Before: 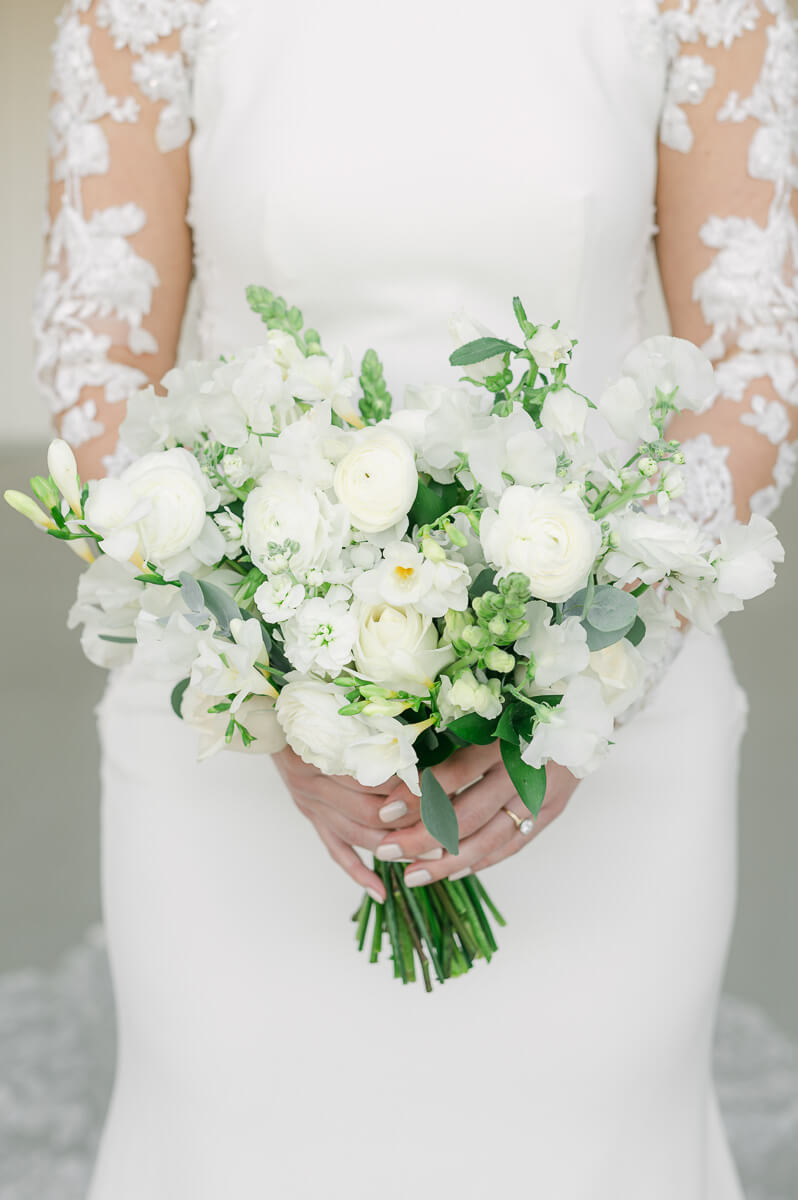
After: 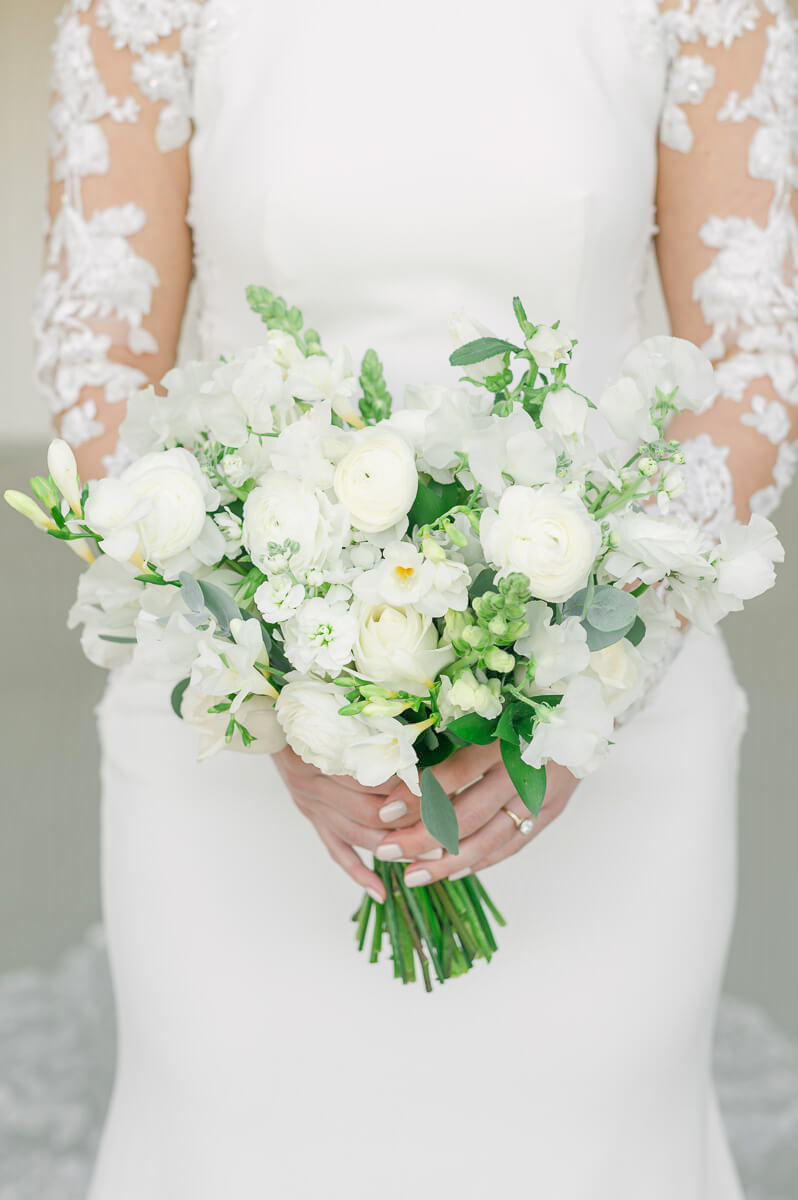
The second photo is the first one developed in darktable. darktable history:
tone equalizer: -7 EV 0.16 EV, -6 EV 0.573 EV, -5 EV 1.16 EV, -4 EV 1.36 EV, -3 EV 1.18 EV, -2 EV 0.6 EV, -1 EV 0.168 EV
levels: gray 50.75%, levels [0.018, 0.493, 1]
